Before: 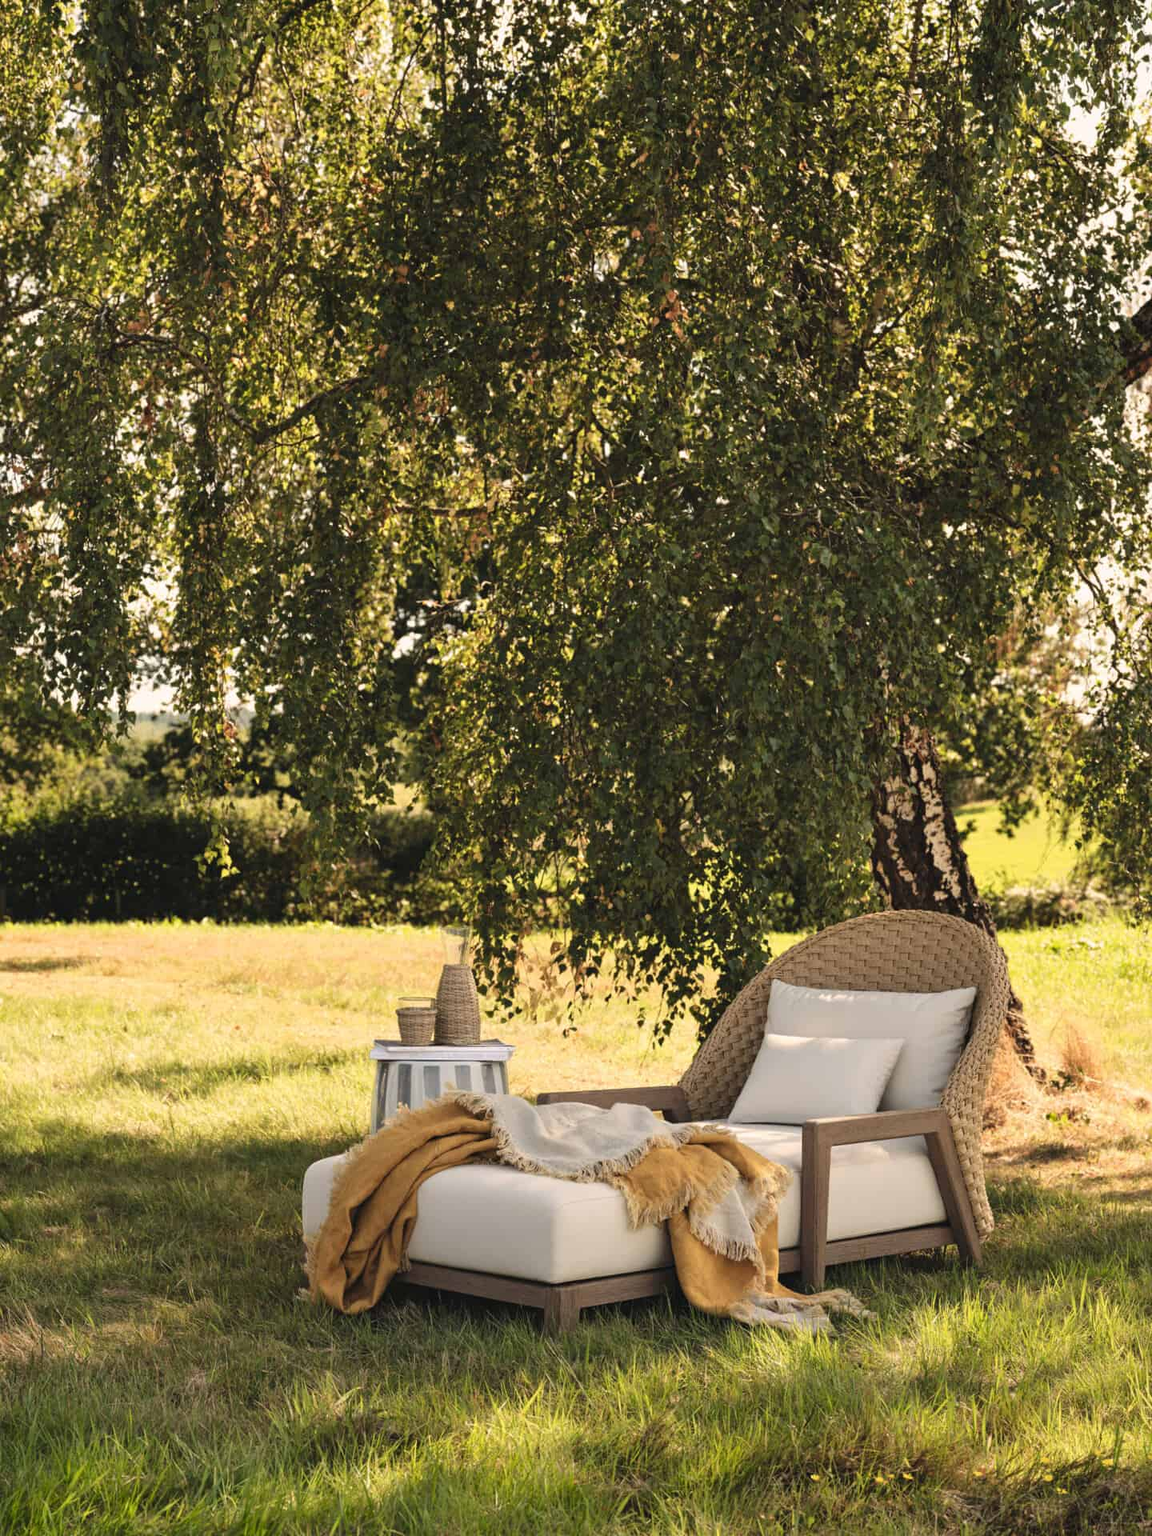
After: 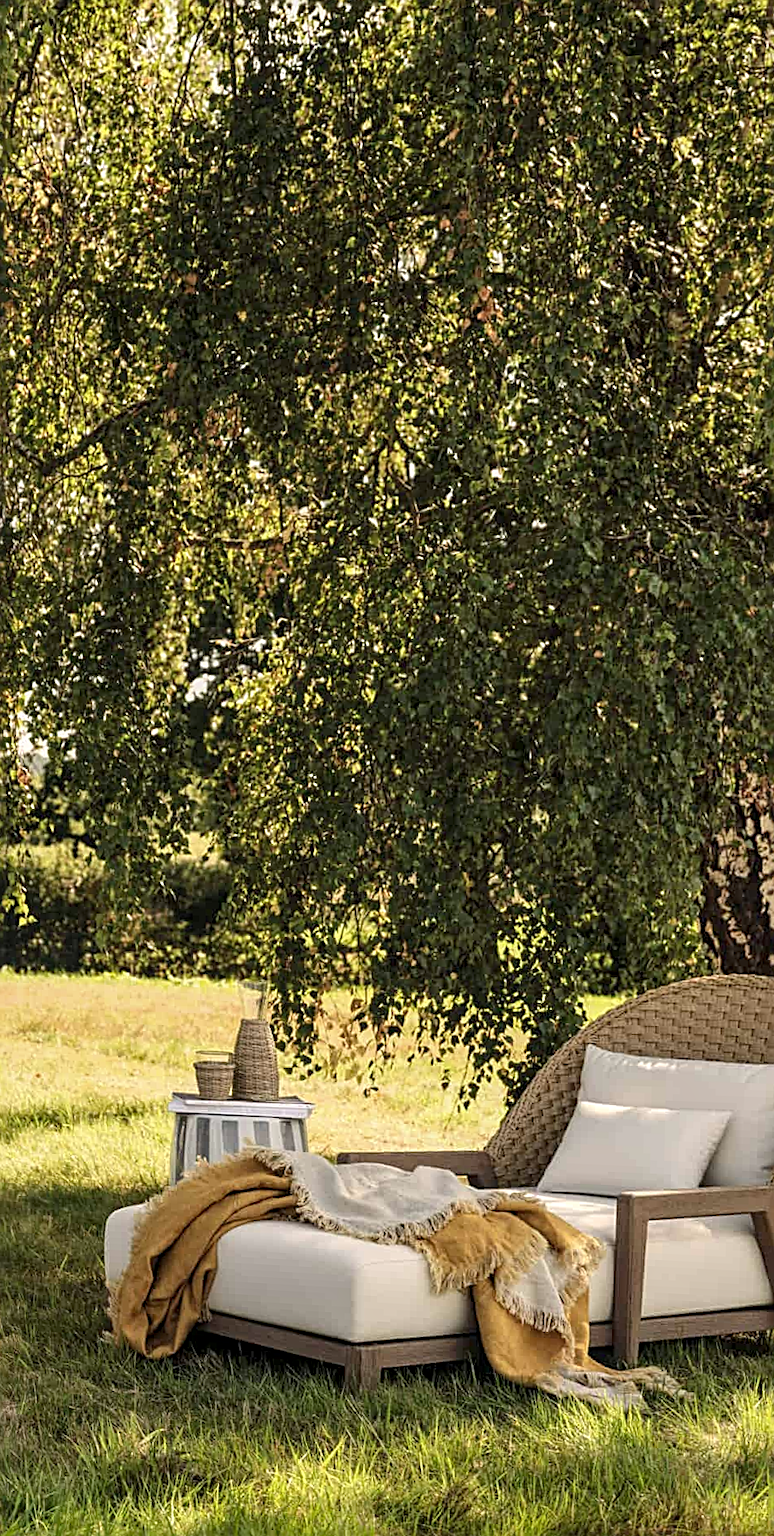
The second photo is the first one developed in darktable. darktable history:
crop and rotate: left 14.292%, right 19.041%
rotate and perspective: rotation 0.062°, lens shift (vertical) 0.115, lens shift (horizontal) -0.133, crop left 0.047, crop right 0.94, crop top 0.061, crop bottom 0.94
local contrast: detail 130%
sharpen: radius 2.531, amount 0.628
